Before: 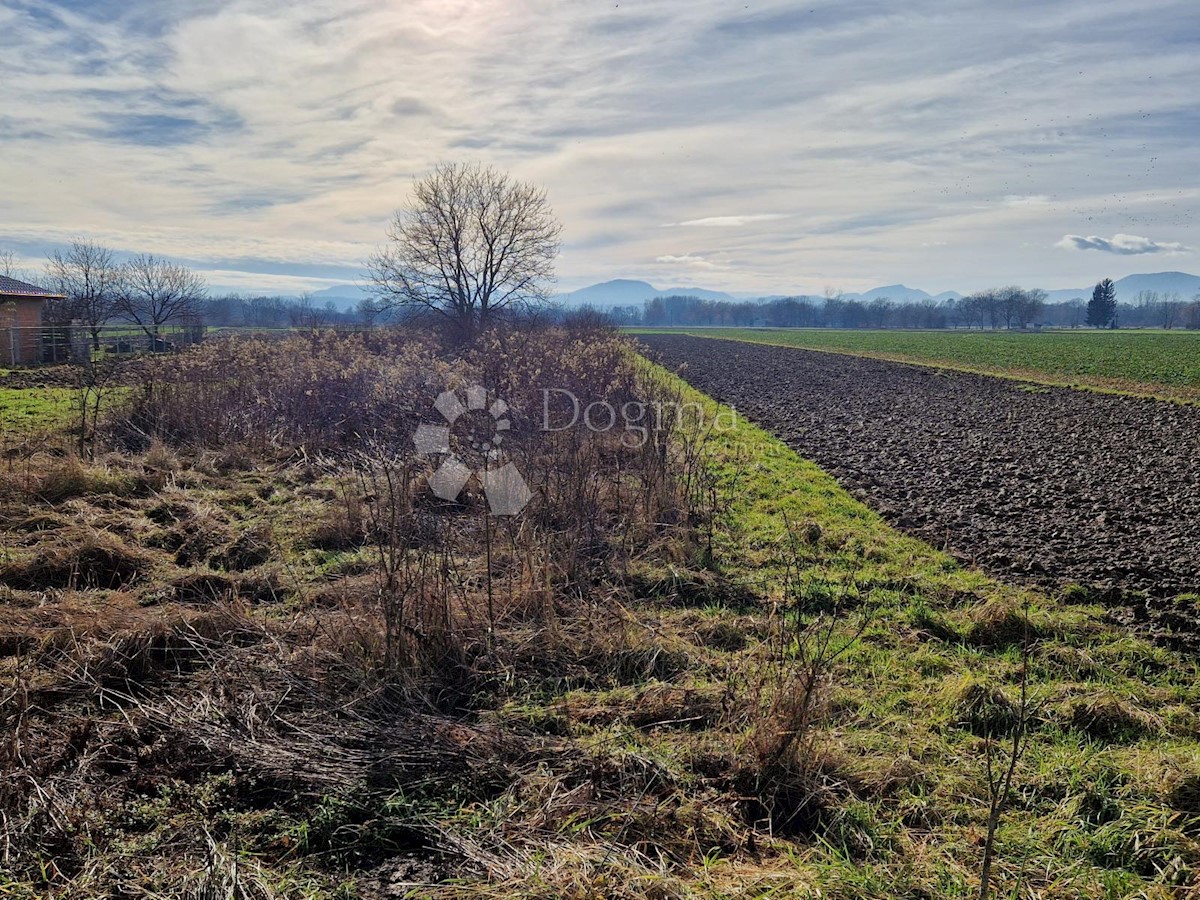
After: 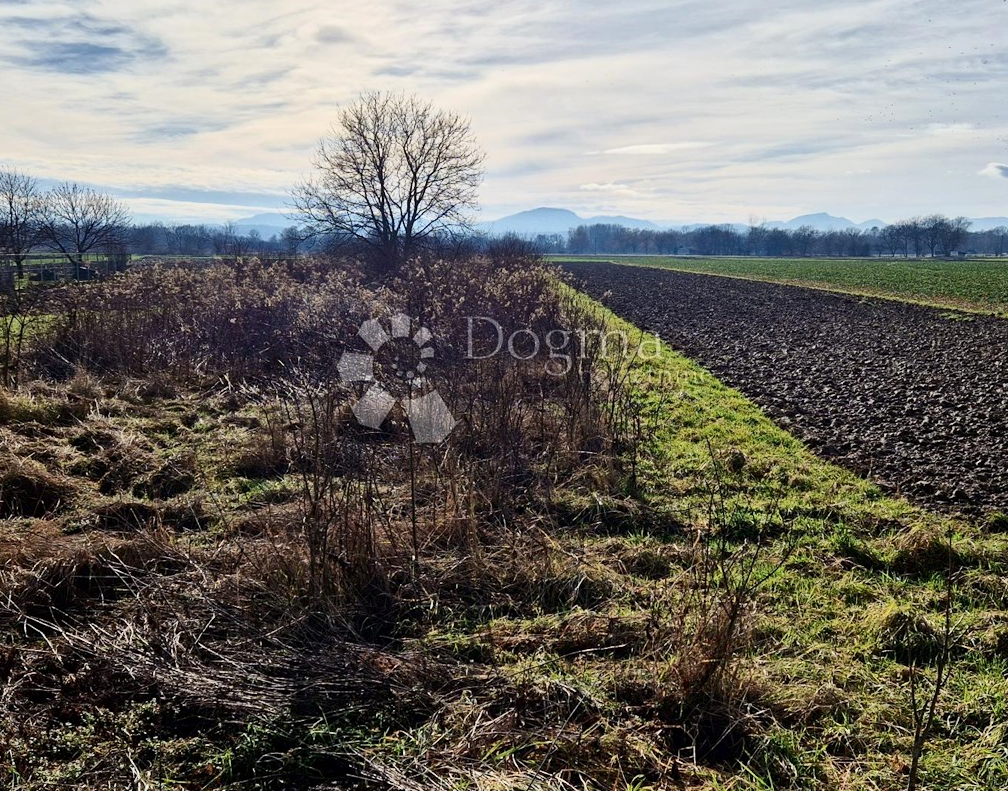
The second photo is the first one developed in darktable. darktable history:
crop: left 6.382%, top 8.023%, right 9.538%, bottom 4.072%
contrast brightness saturation: contrast 0.279
